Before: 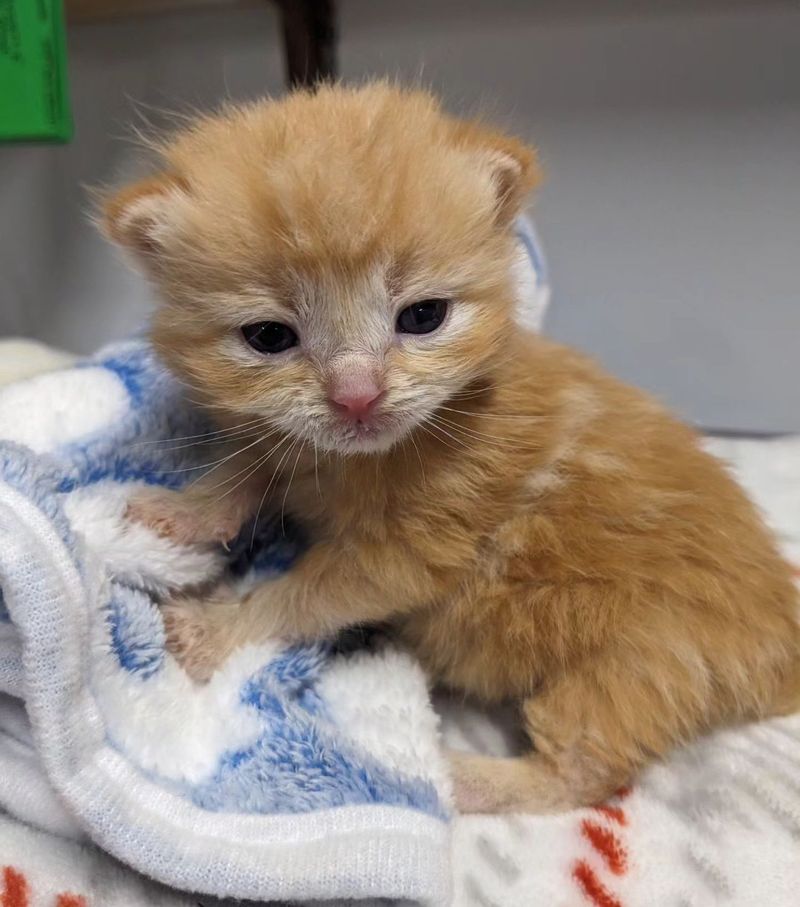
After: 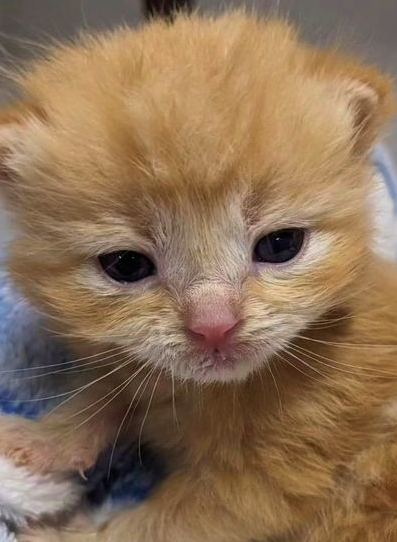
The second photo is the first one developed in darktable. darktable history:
crop: left 17.883%, top 7.926%, right 32.434%, bottom 32.263%
velvia: on, module defaults
